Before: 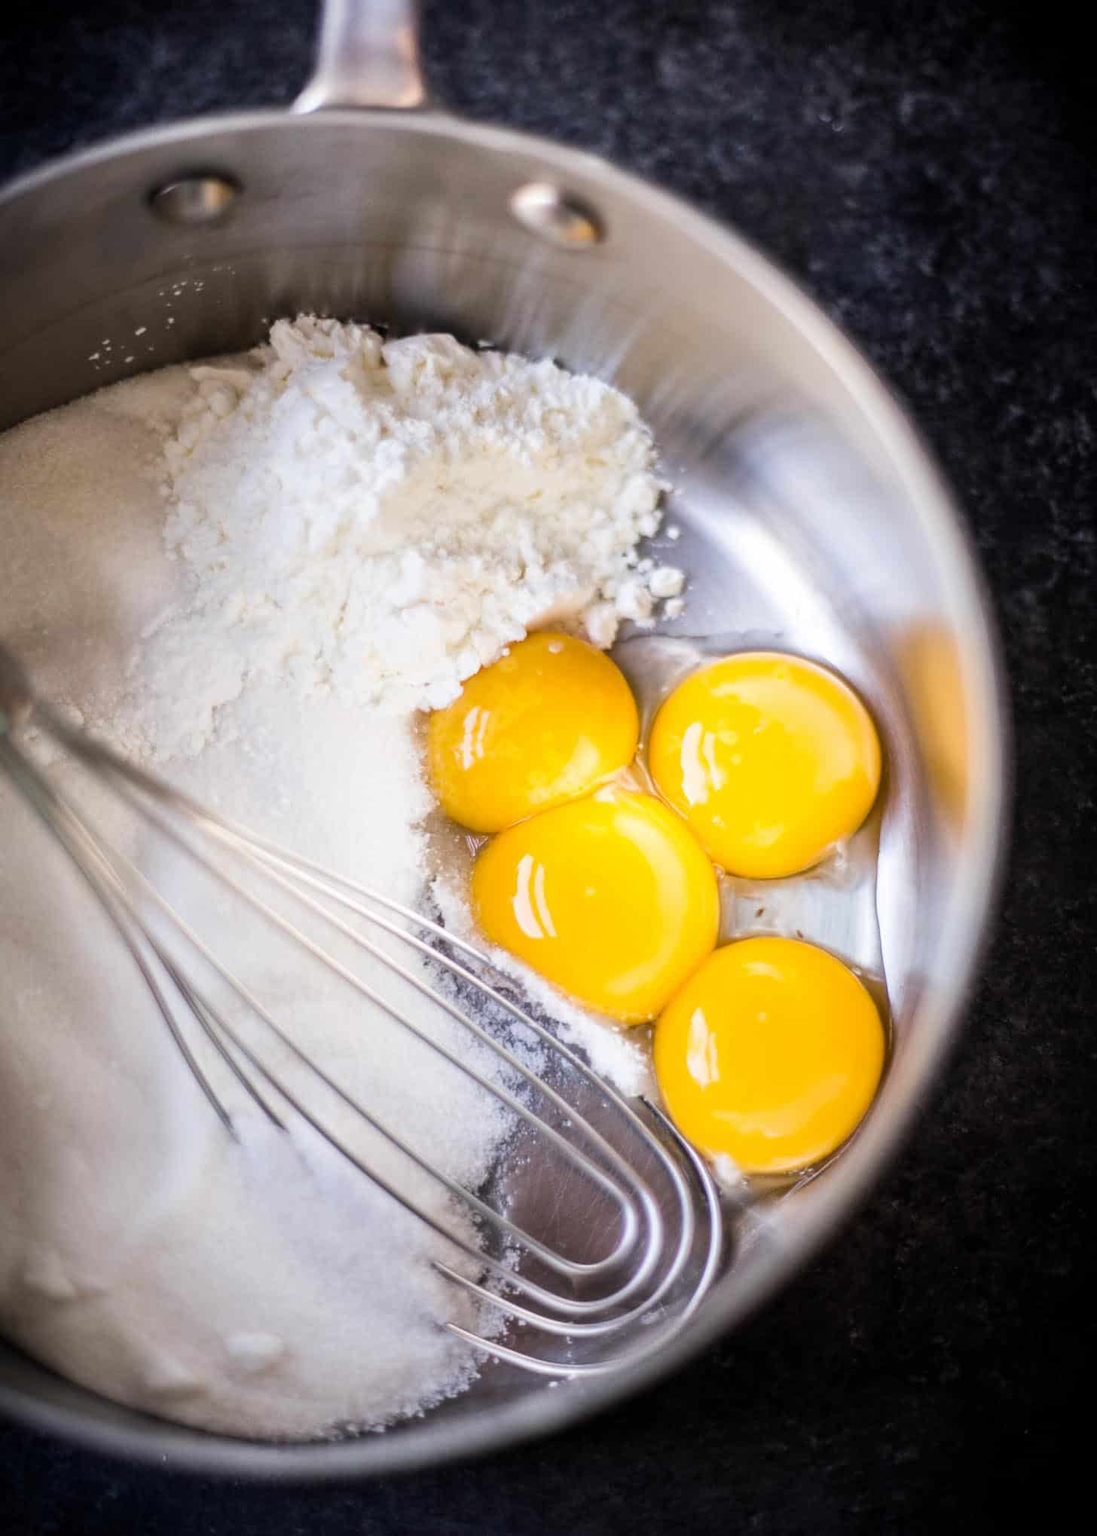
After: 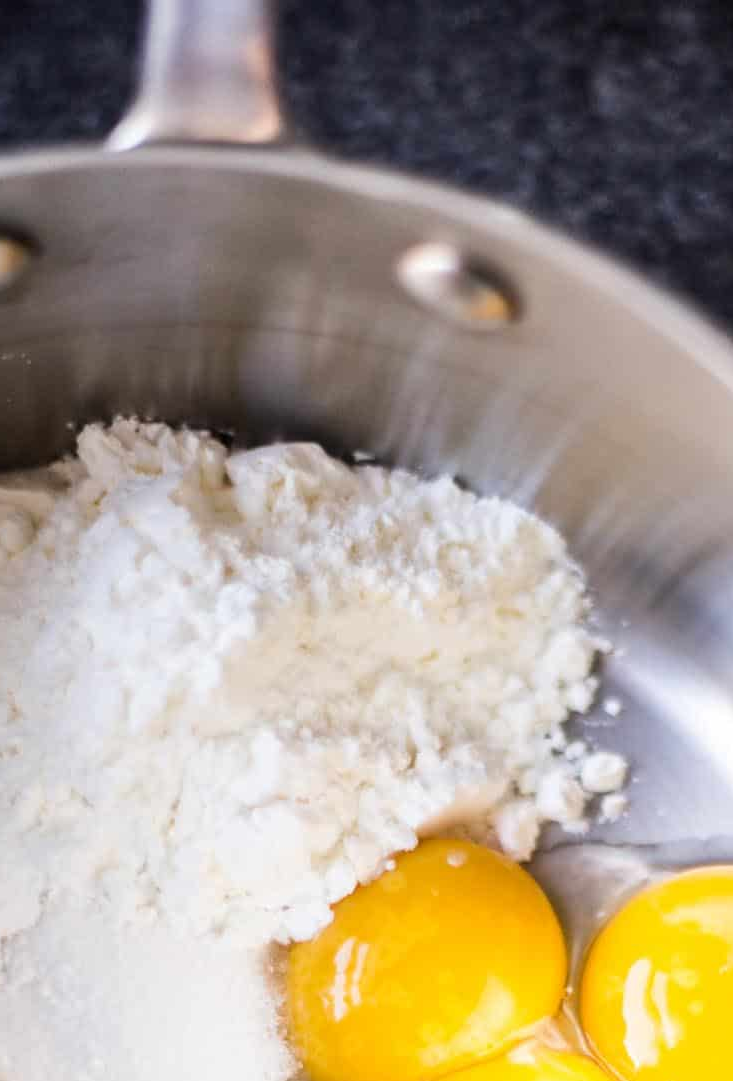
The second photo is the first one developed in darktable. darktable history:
crop: left 19.366%, right 30.273%, bottom 46.942%
